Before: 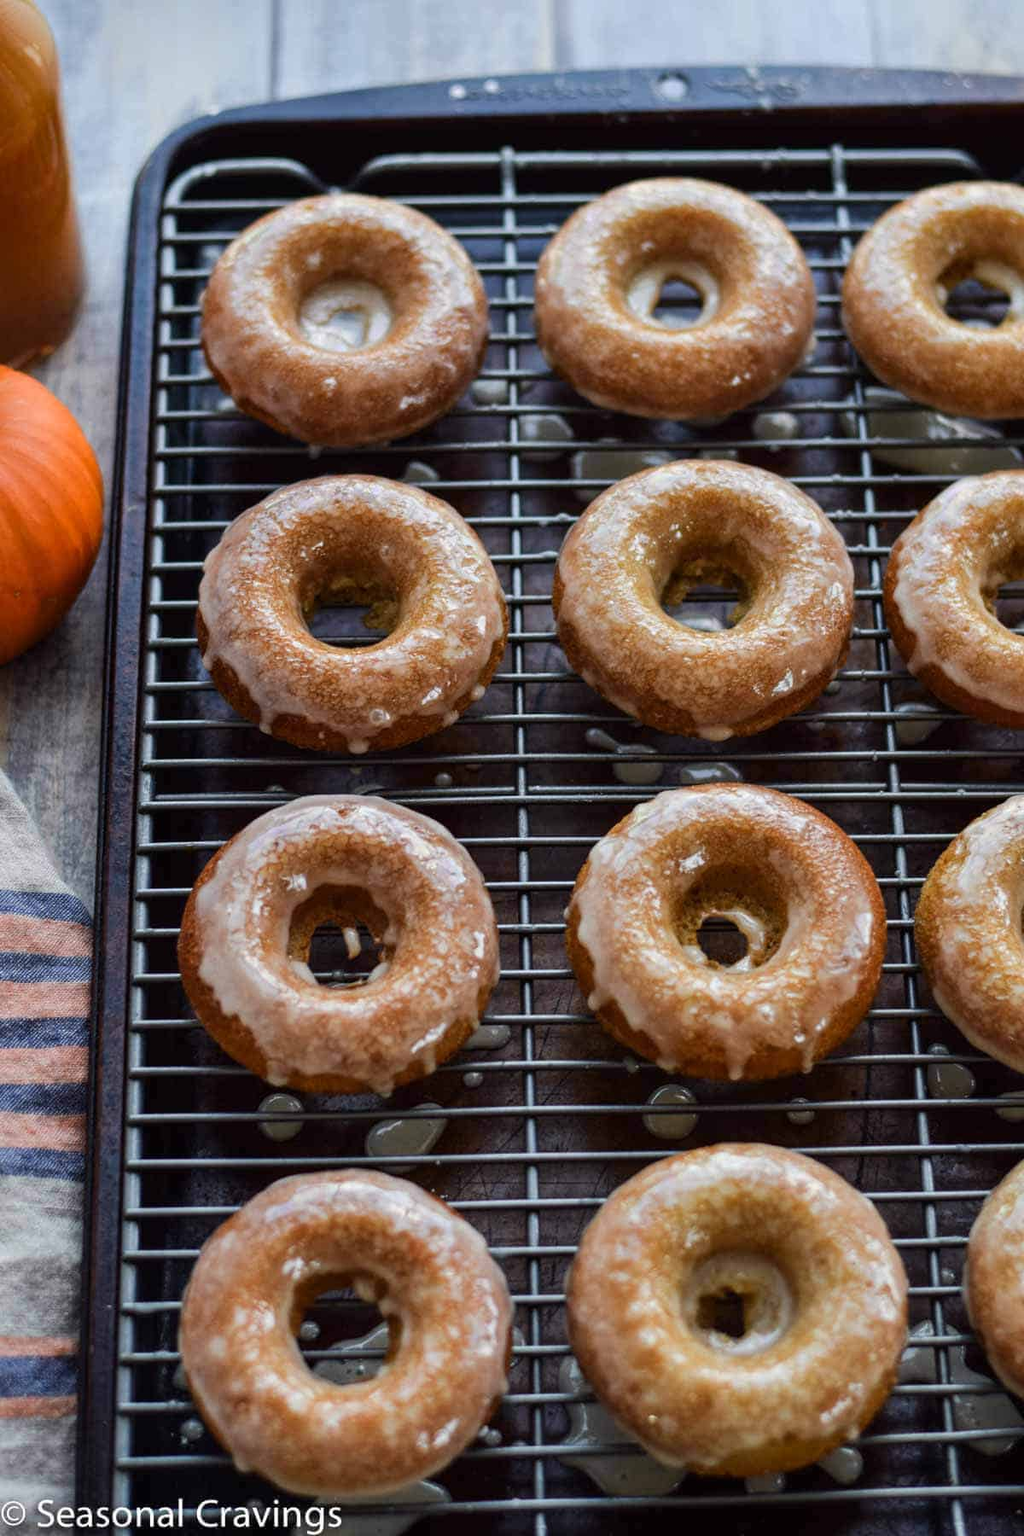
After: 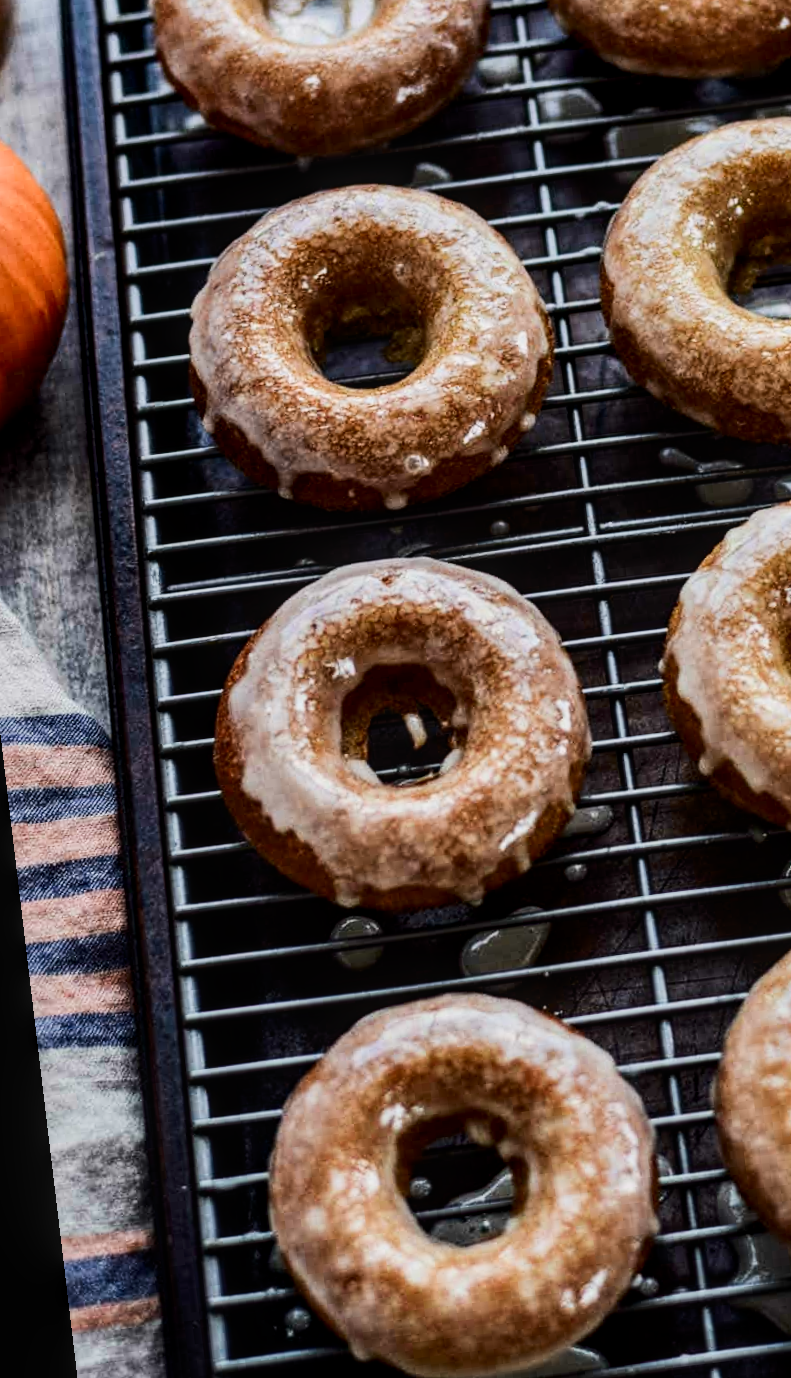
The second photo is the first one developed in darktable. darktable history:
crop: left 8.966%, top 23.852%, right 34.699%, bottom 4.703%
filmic rgb: black relative exposure -7.65 EV, hardness 4.02, contrast 1.1, highlights saturation mix -30%
contrast brightness saturation: contrast 0.28
rotate and perspective: rotation -6.83°, automatic cropping off
local contrast: on, module defaults
